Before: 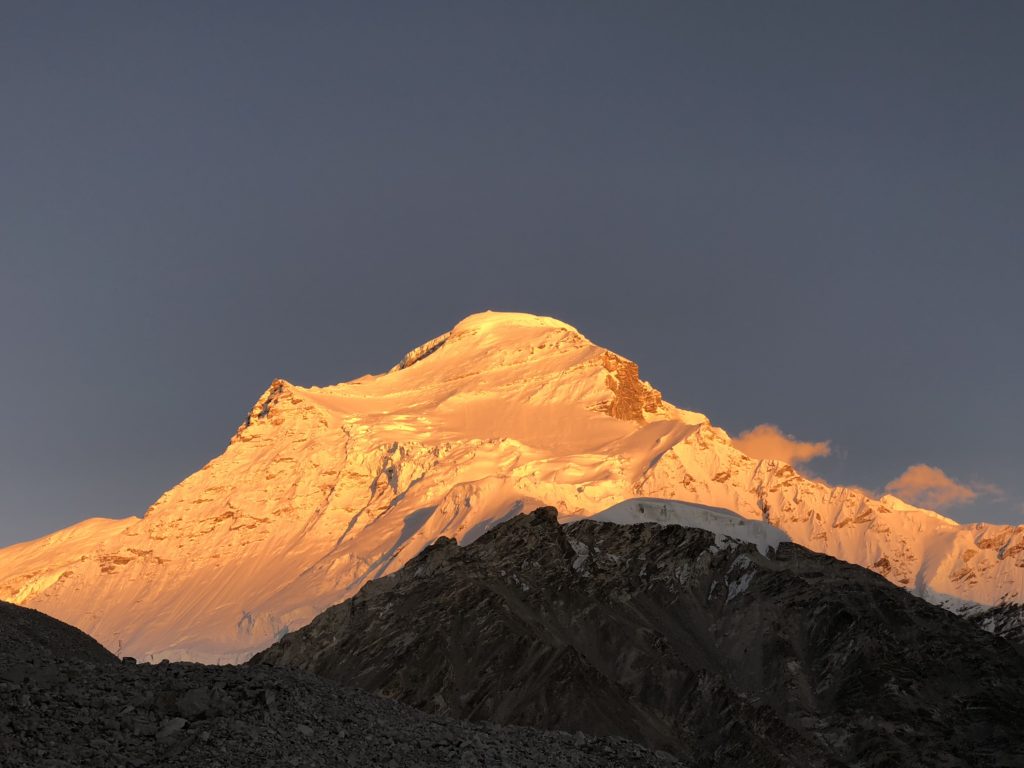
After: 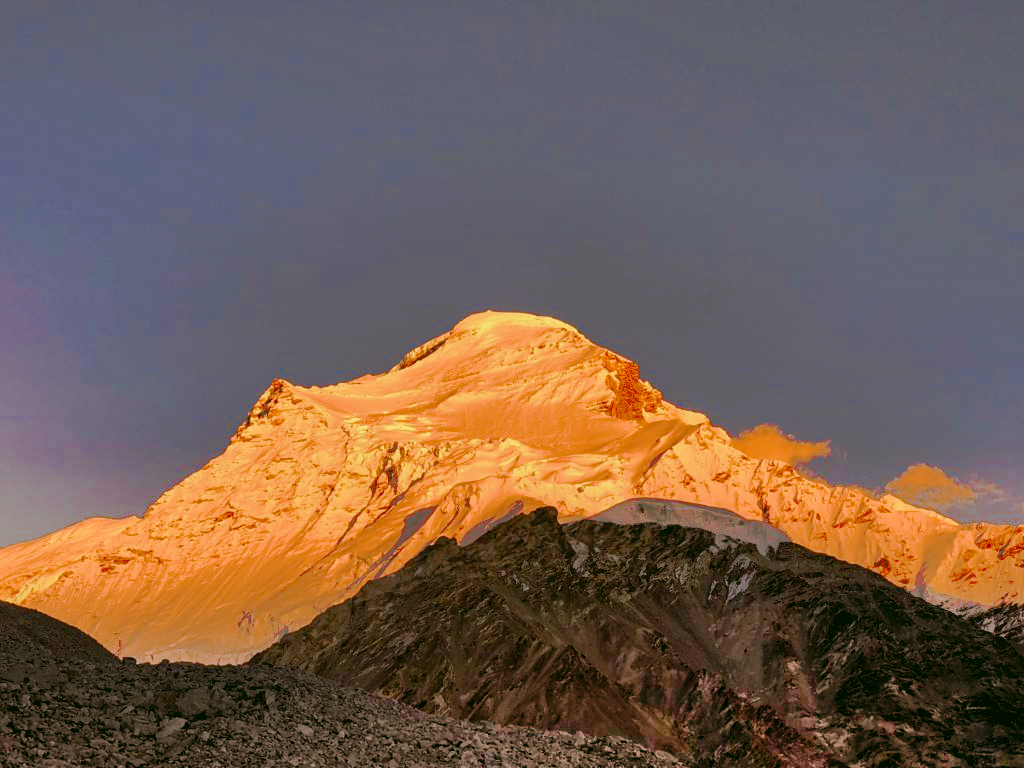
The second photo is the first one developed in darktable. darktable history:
exposure: black level correction 0.003, exposure 0.384 EV, compensate exposure bias true, compensate highlight preservation false
tone curve: curves: ch0 [(0, 0) (0.003, 0.003) (0.011, 0.011) (0.025, 0.024) (0.044, 0.044) (0.069, 0.068) (0.1, 0.098) (0.136, 0.133) (0.177, 0.174) (0.224, 0.22) (0.277, 0.272) (0.335, 0.329) (0.399, 0.392) (0.468, 0.46) (0.543, 0.607) (0.623, 0.676) (0.709, 0.75) (0.801, 0.828) (0.898, 0.912) (1, 1)], preserve colors none
shadows and highlights: shadows 75.59, highlights -60.68, soften with gaussian
local contrast: detail 109%
color balance rgb: power › chroma 1.059%, power › hue 25.94°, highlights gain › chroma 0.184%, highlights gain › hue 331.77°, perceptual saturation grading › global saturation 25.325%, perceptual saturation grading › highlights -50.128%, perceptual saturation grading › shadows 30.834%, global vibrance 20%
color correction: highlights a* 4.33, highlights b* 4.93, shadows a* -7.03, shadows b* 4.59
color zones: curves: ch0 [(0, 0.425) (0.143, 0.422) (0.286, 0.42) (0.429, 0.419) (0.571, 0.419) (0.714, 0.42) (0.857, 0.422) (1, 0.425)]
